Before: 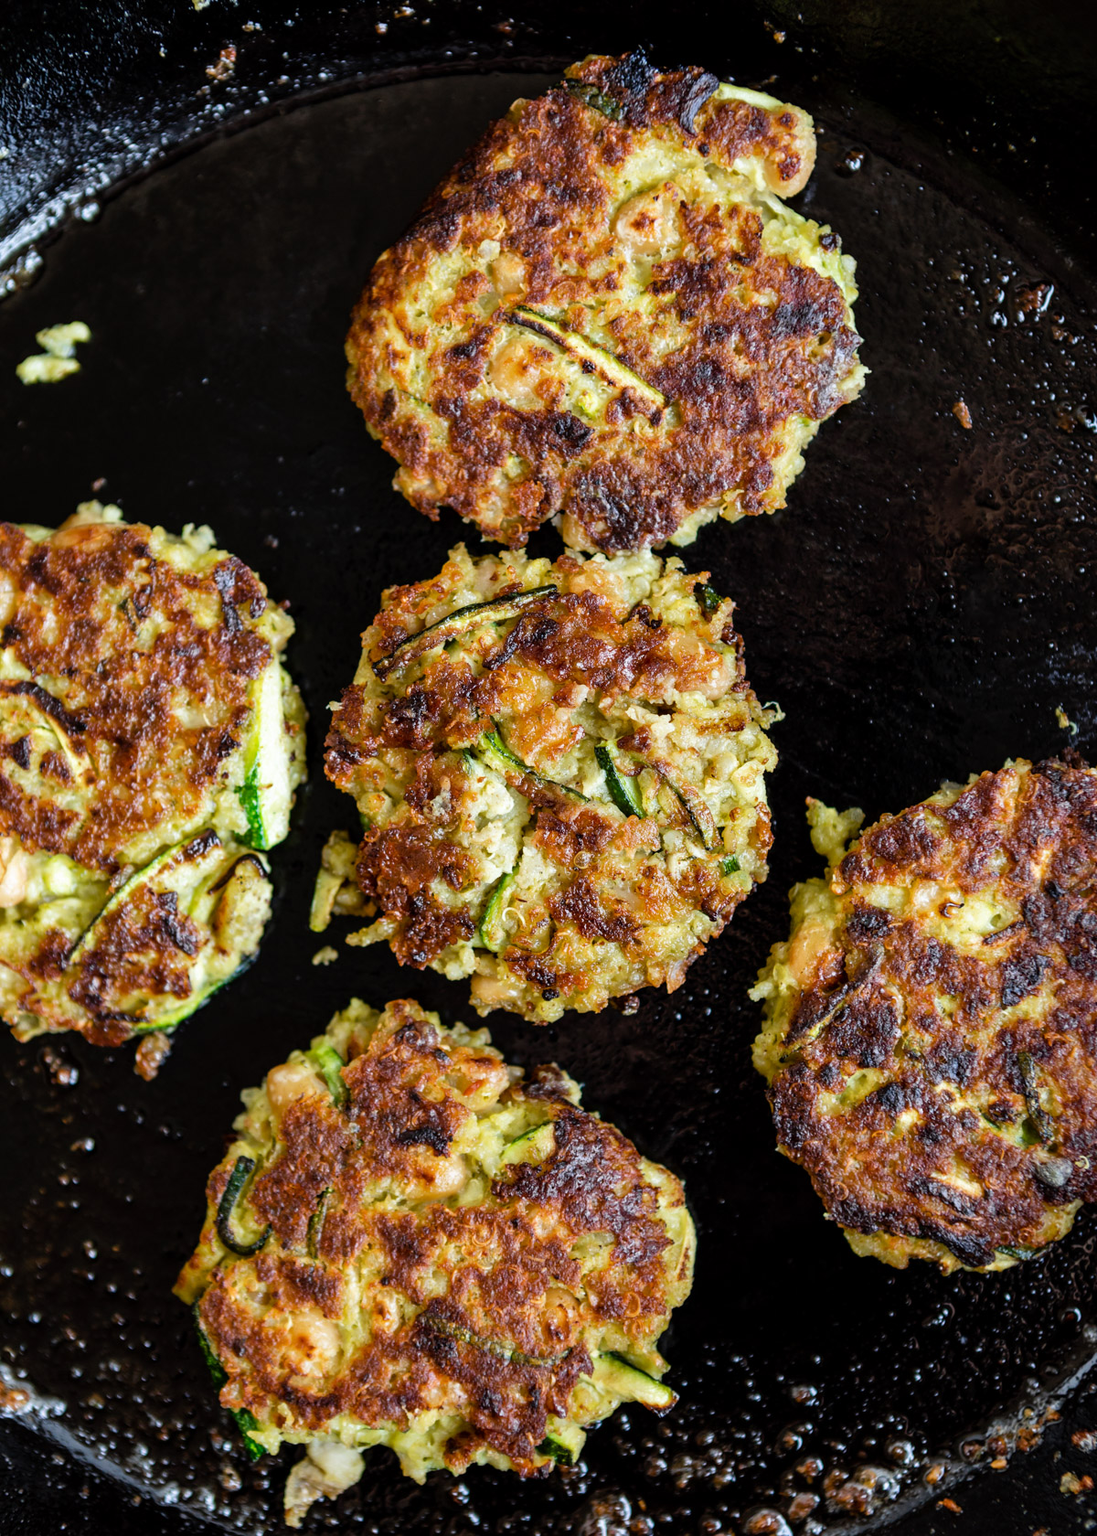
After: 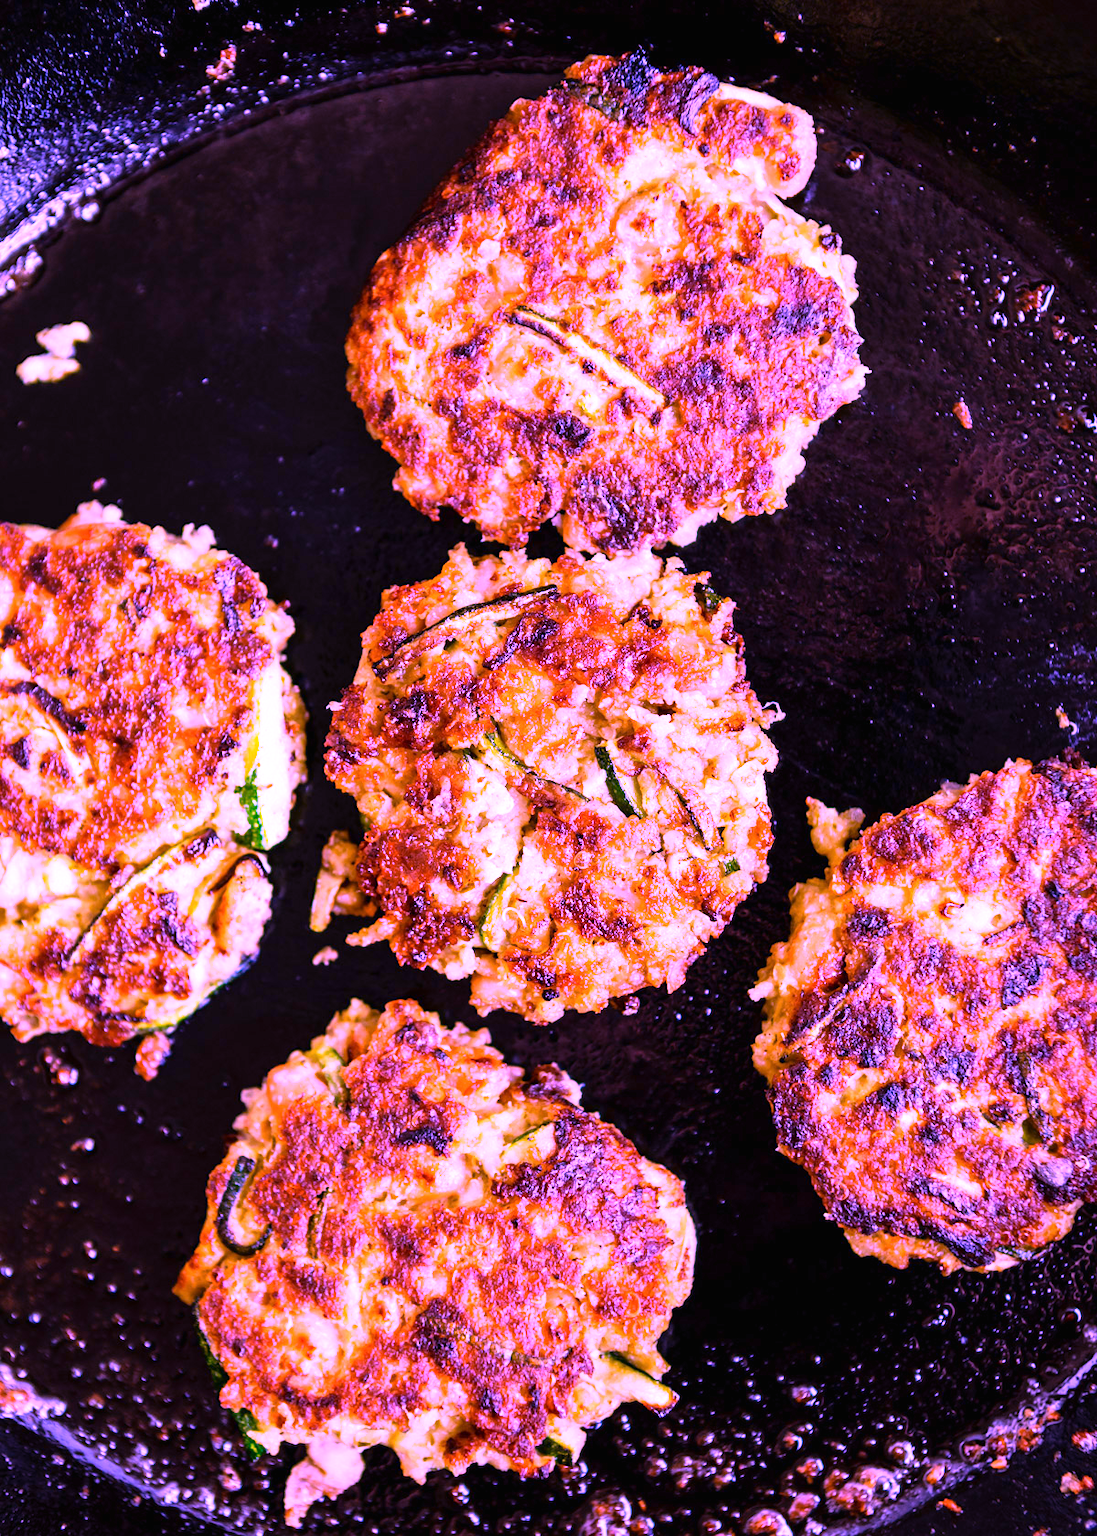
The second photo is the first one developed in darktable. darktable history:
exposure: exposure 0.16 EV, compensate highlight preservation false
tone curve: curves: ch0 [(0, 0.009) (1, 0.985)], color space Lab, linked channels, preserve colors none
white balance: red 1.648, blue 2.275
contrast brightness saturation: contrast 0.08
